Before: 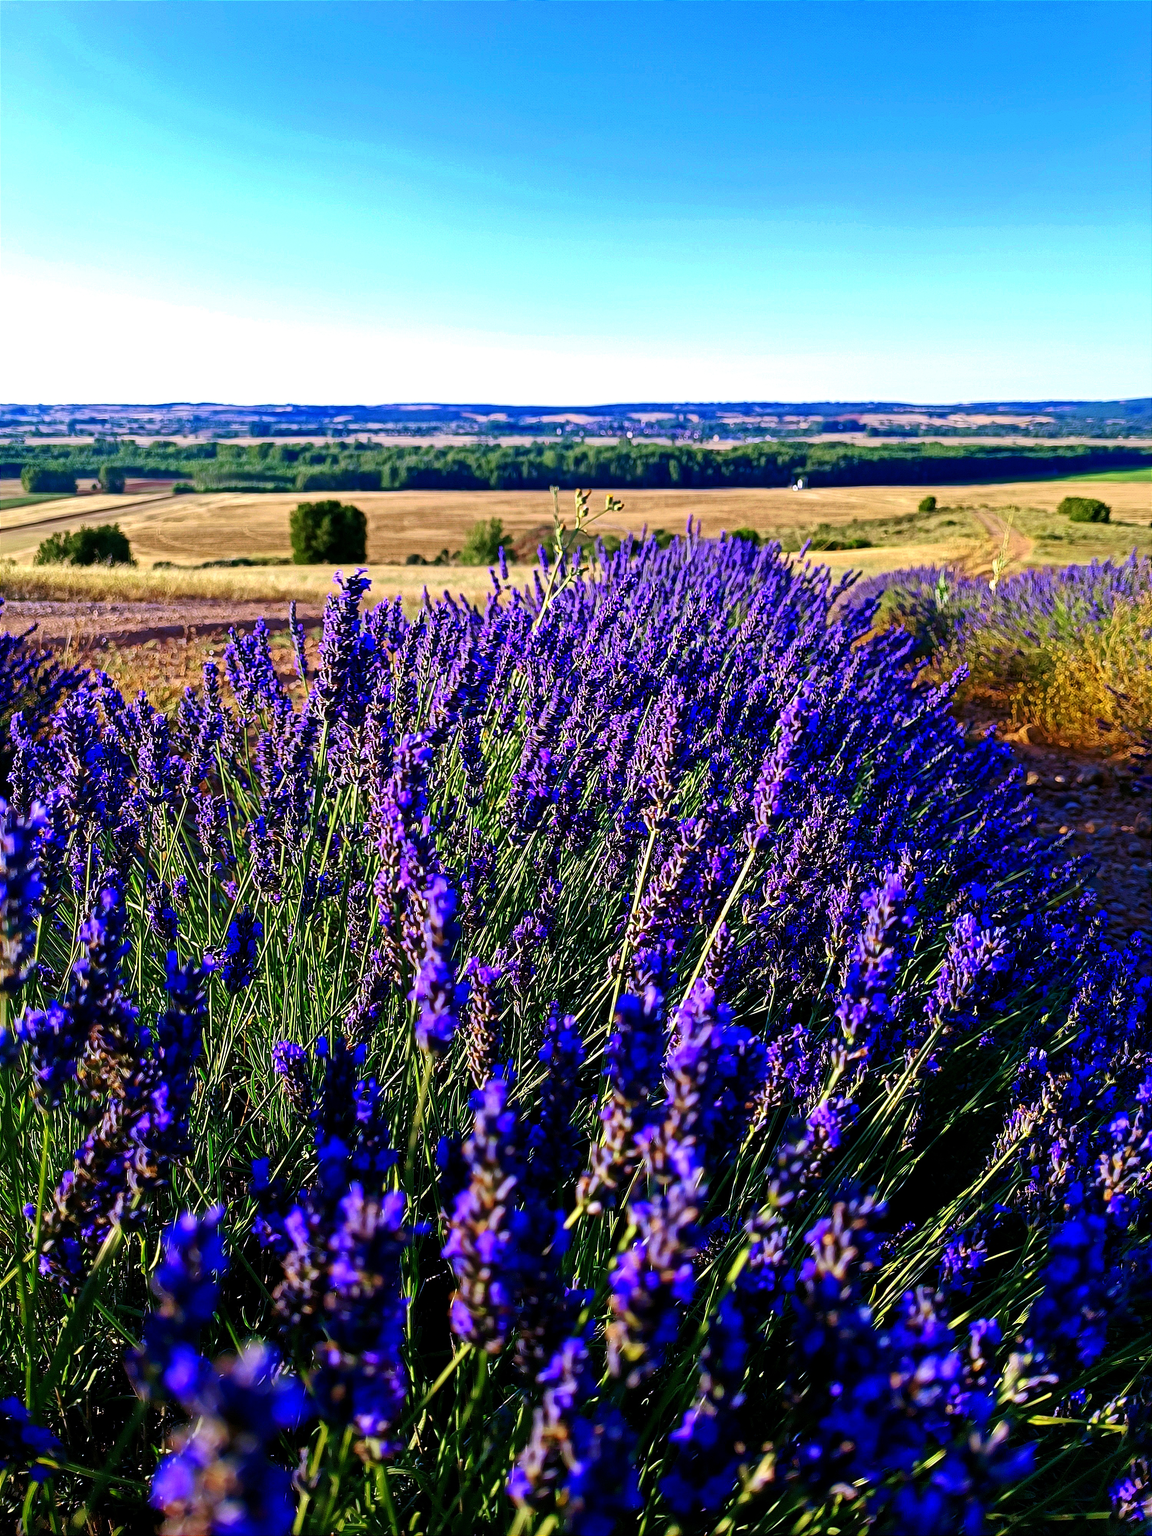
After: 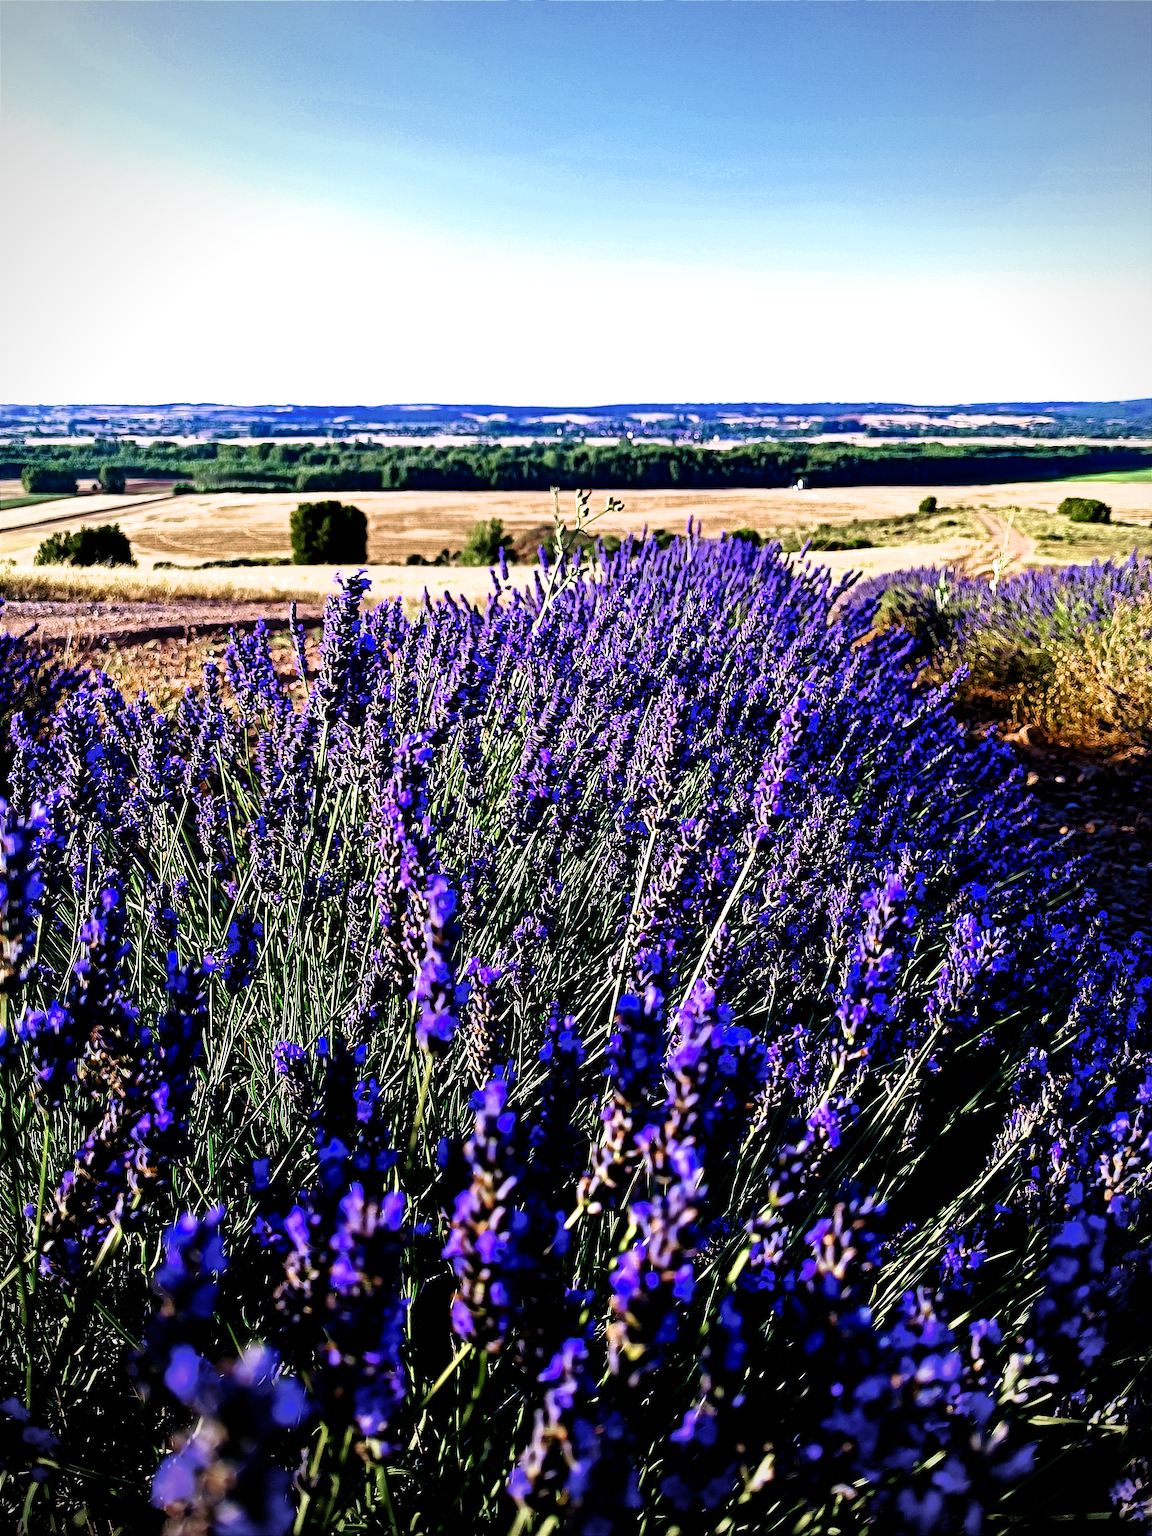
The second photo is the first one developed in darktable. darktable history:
filmic rgb: black relative exposure -8.28 EV, white relative exposure 2.22 EV, hardness 7.19, latitude 85.9%, contrast 1.692, highlights saturation mix -4.4%, shadows ↔ highlights balance -2.14%, iterations of high-quality reconstruction 10
vignetting: unbound false
